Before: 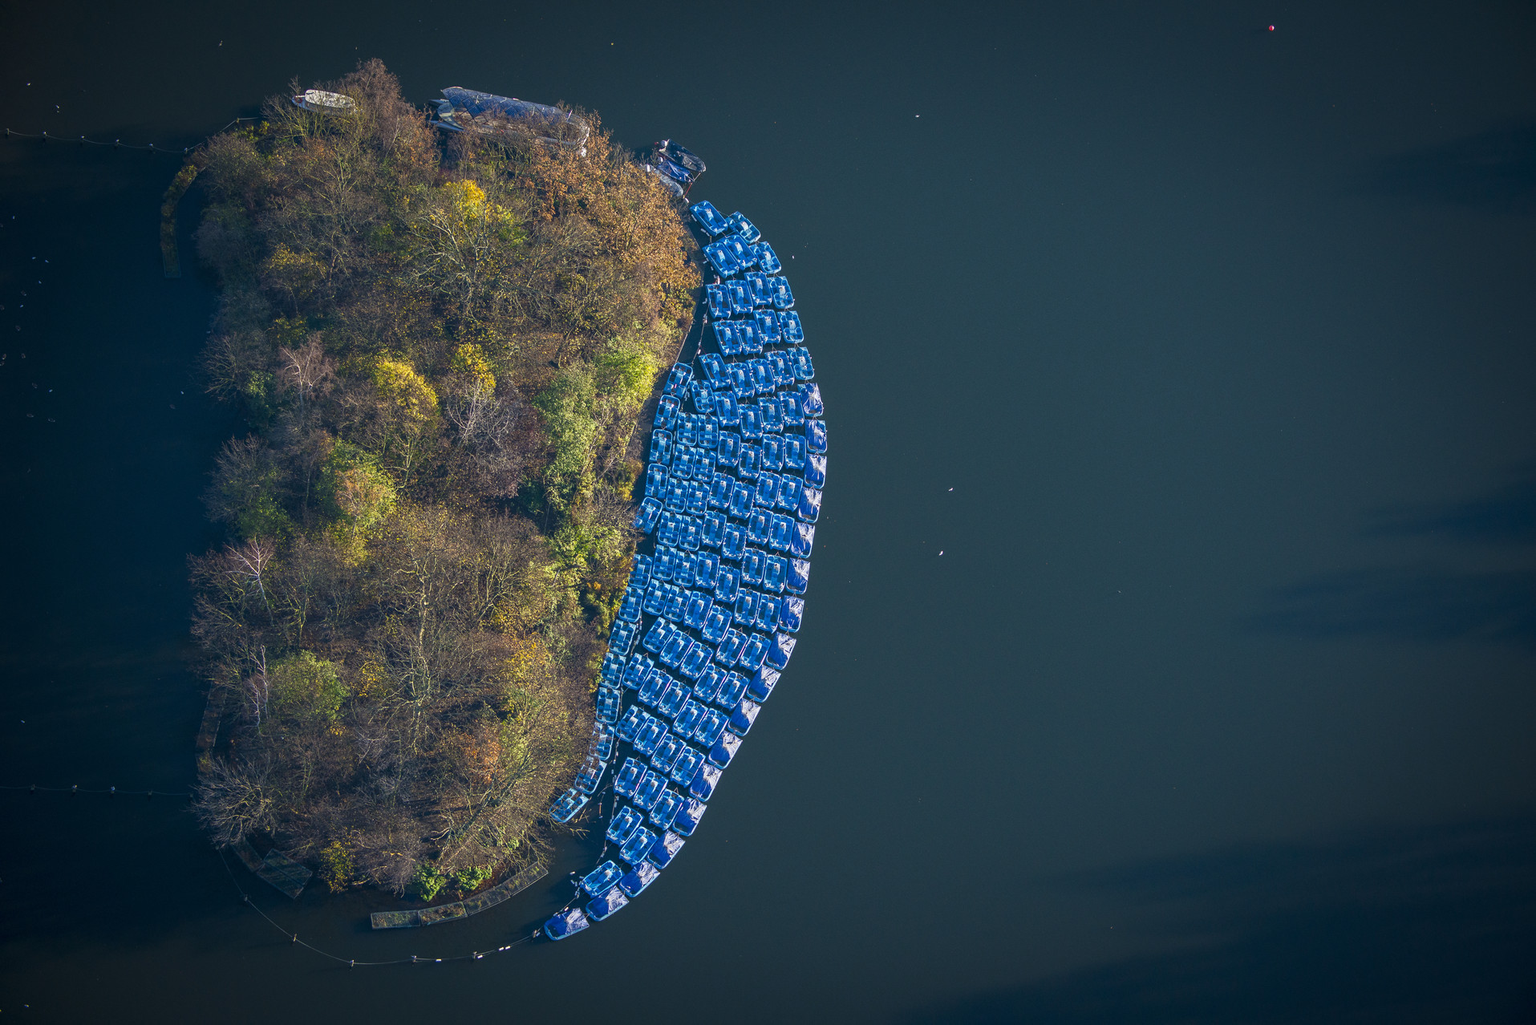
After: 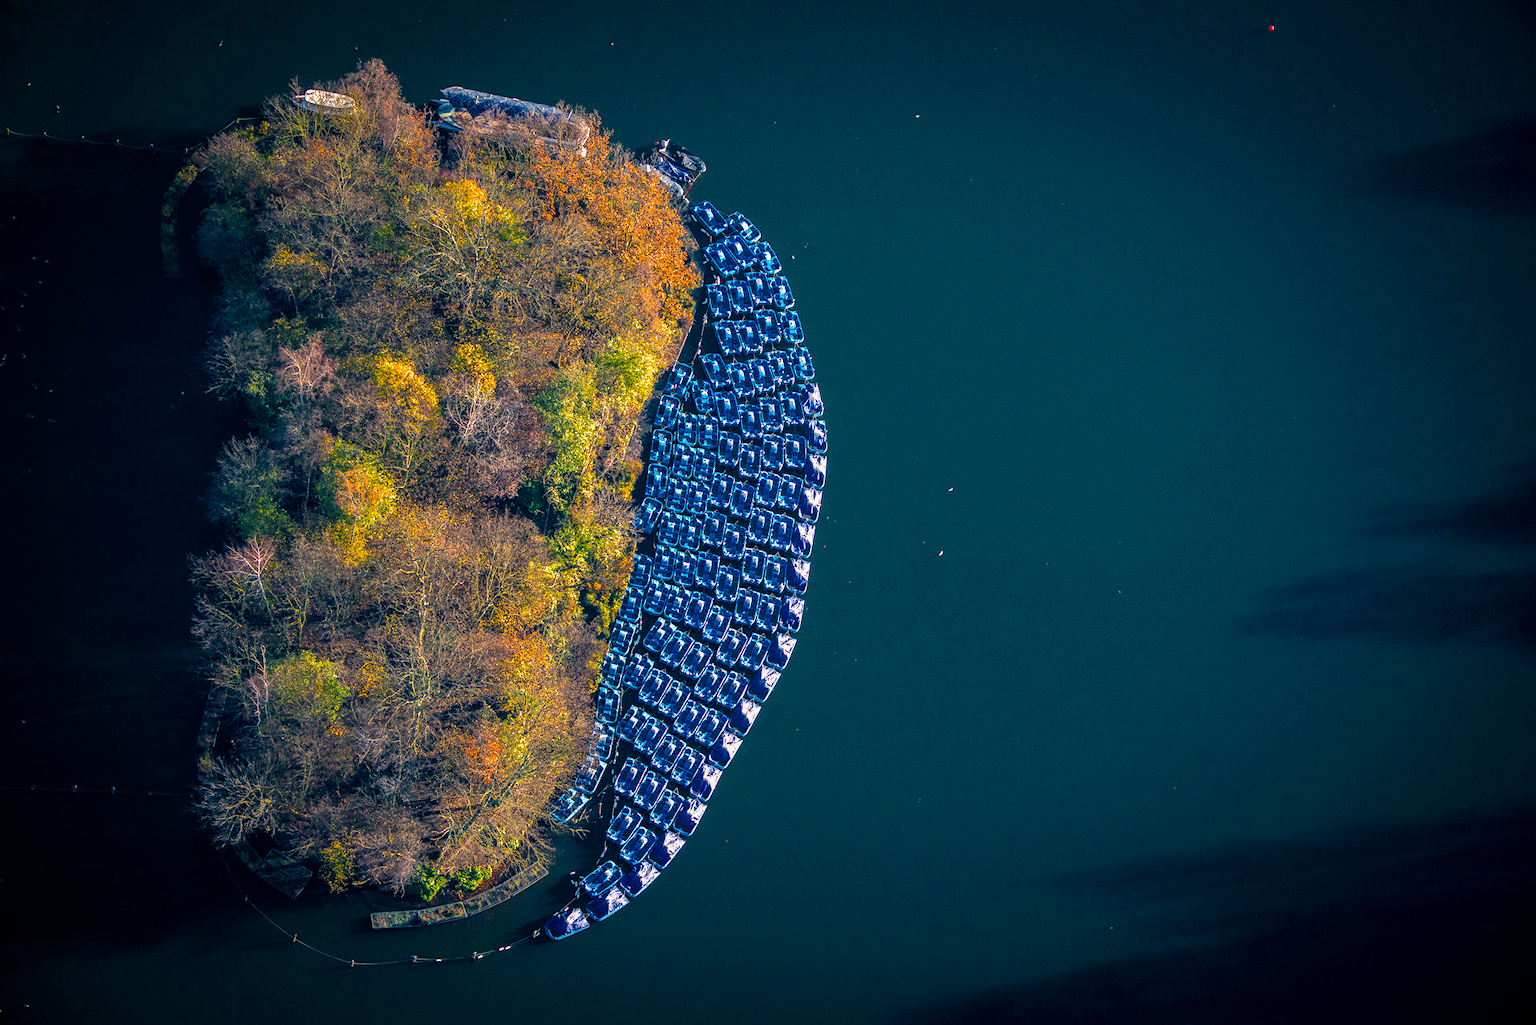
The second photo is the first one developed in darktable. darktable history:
shadows and highlights: shadows -18.97, highlights -73.73
exposure: black level correction 0, exposure 0.695 EV, compensate highlight preservation false
local contrast: on, module defaults
color balance rgb: power › hue 329.13°, highlights gain › chroma 3.773%, highlights gain › hue 58.7°, linear chroma grading › global chroma -14.886%, perceptual saturation grading › global saturation 31.074%, global vibrance 9.738%, contrast 14.713%, saturation formula JzAzBz (2021)
